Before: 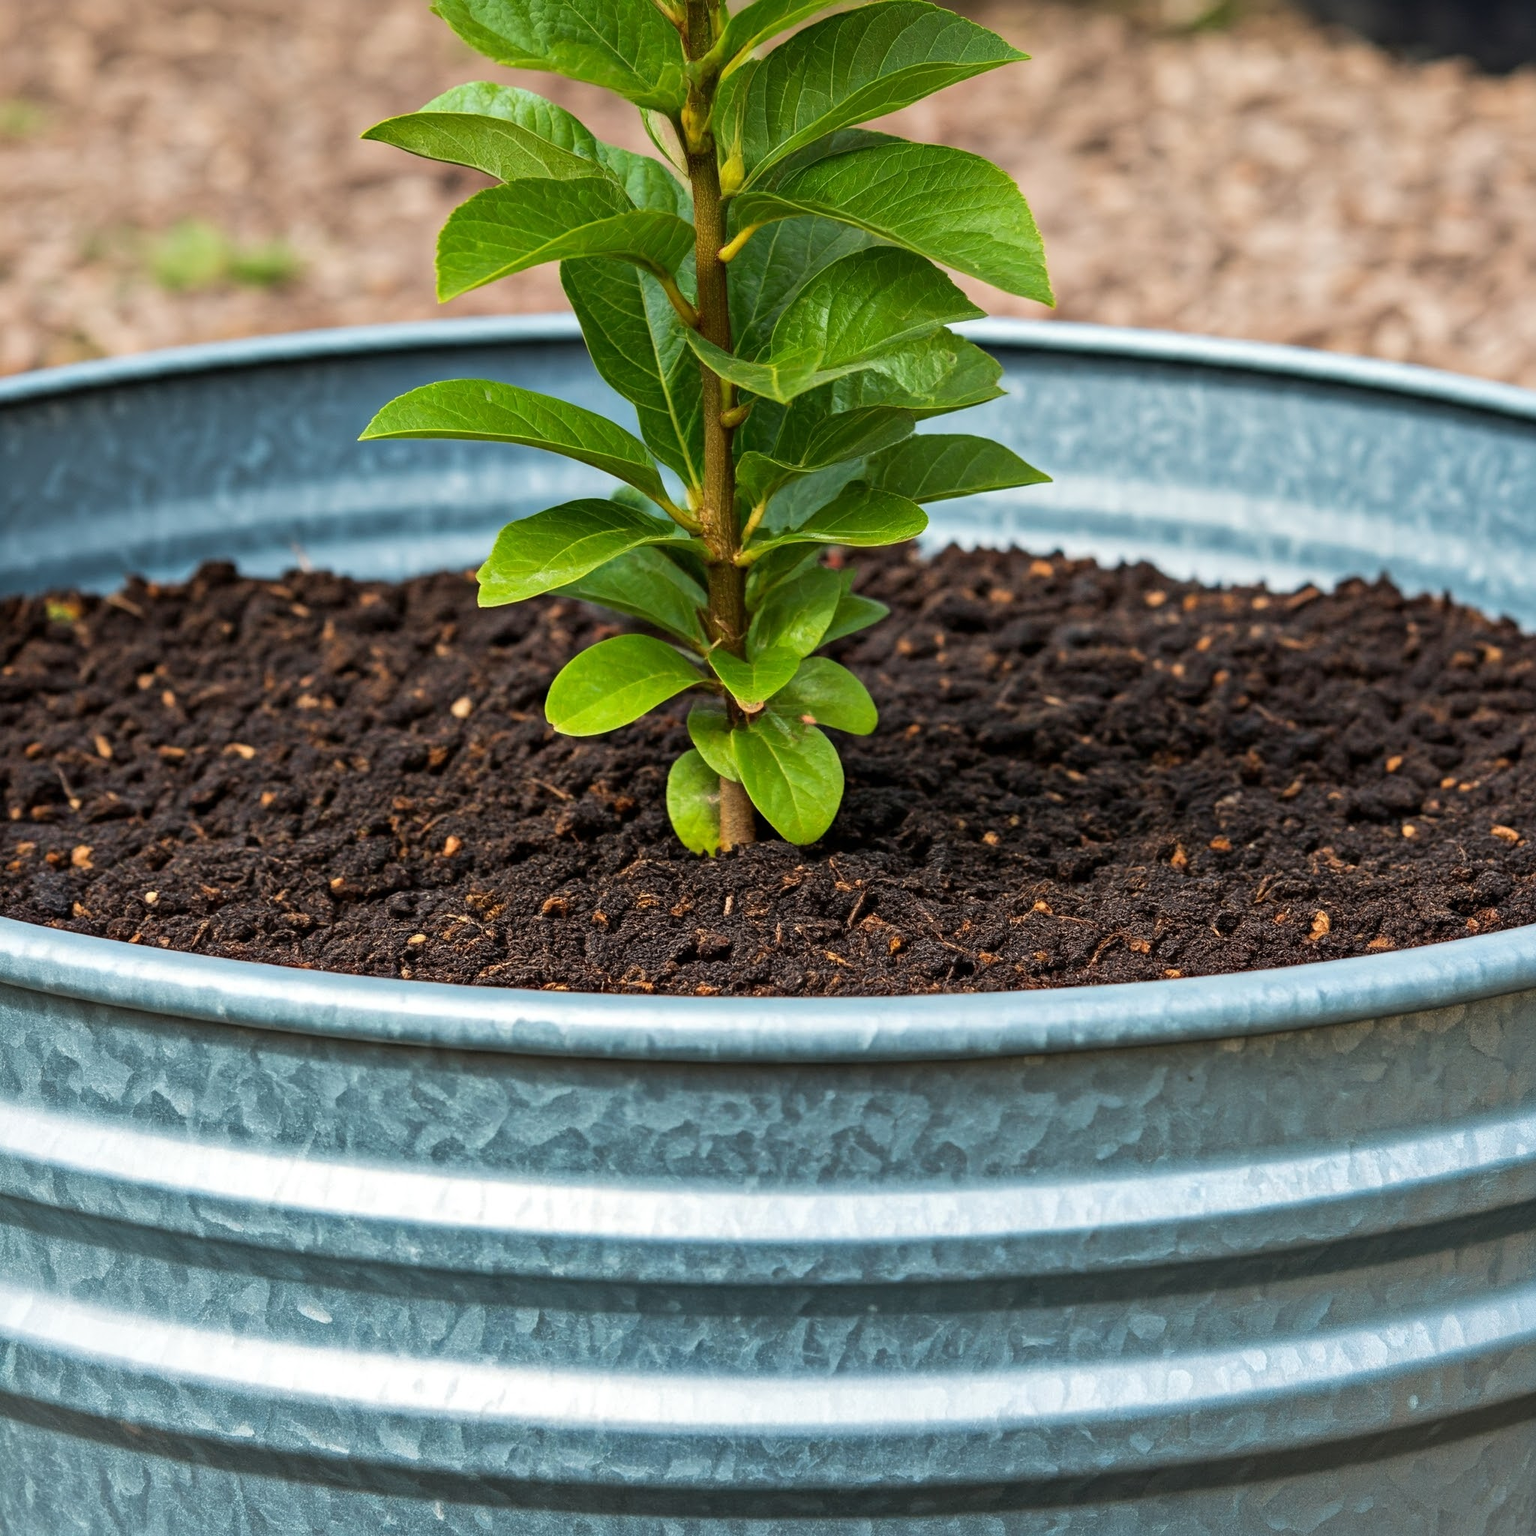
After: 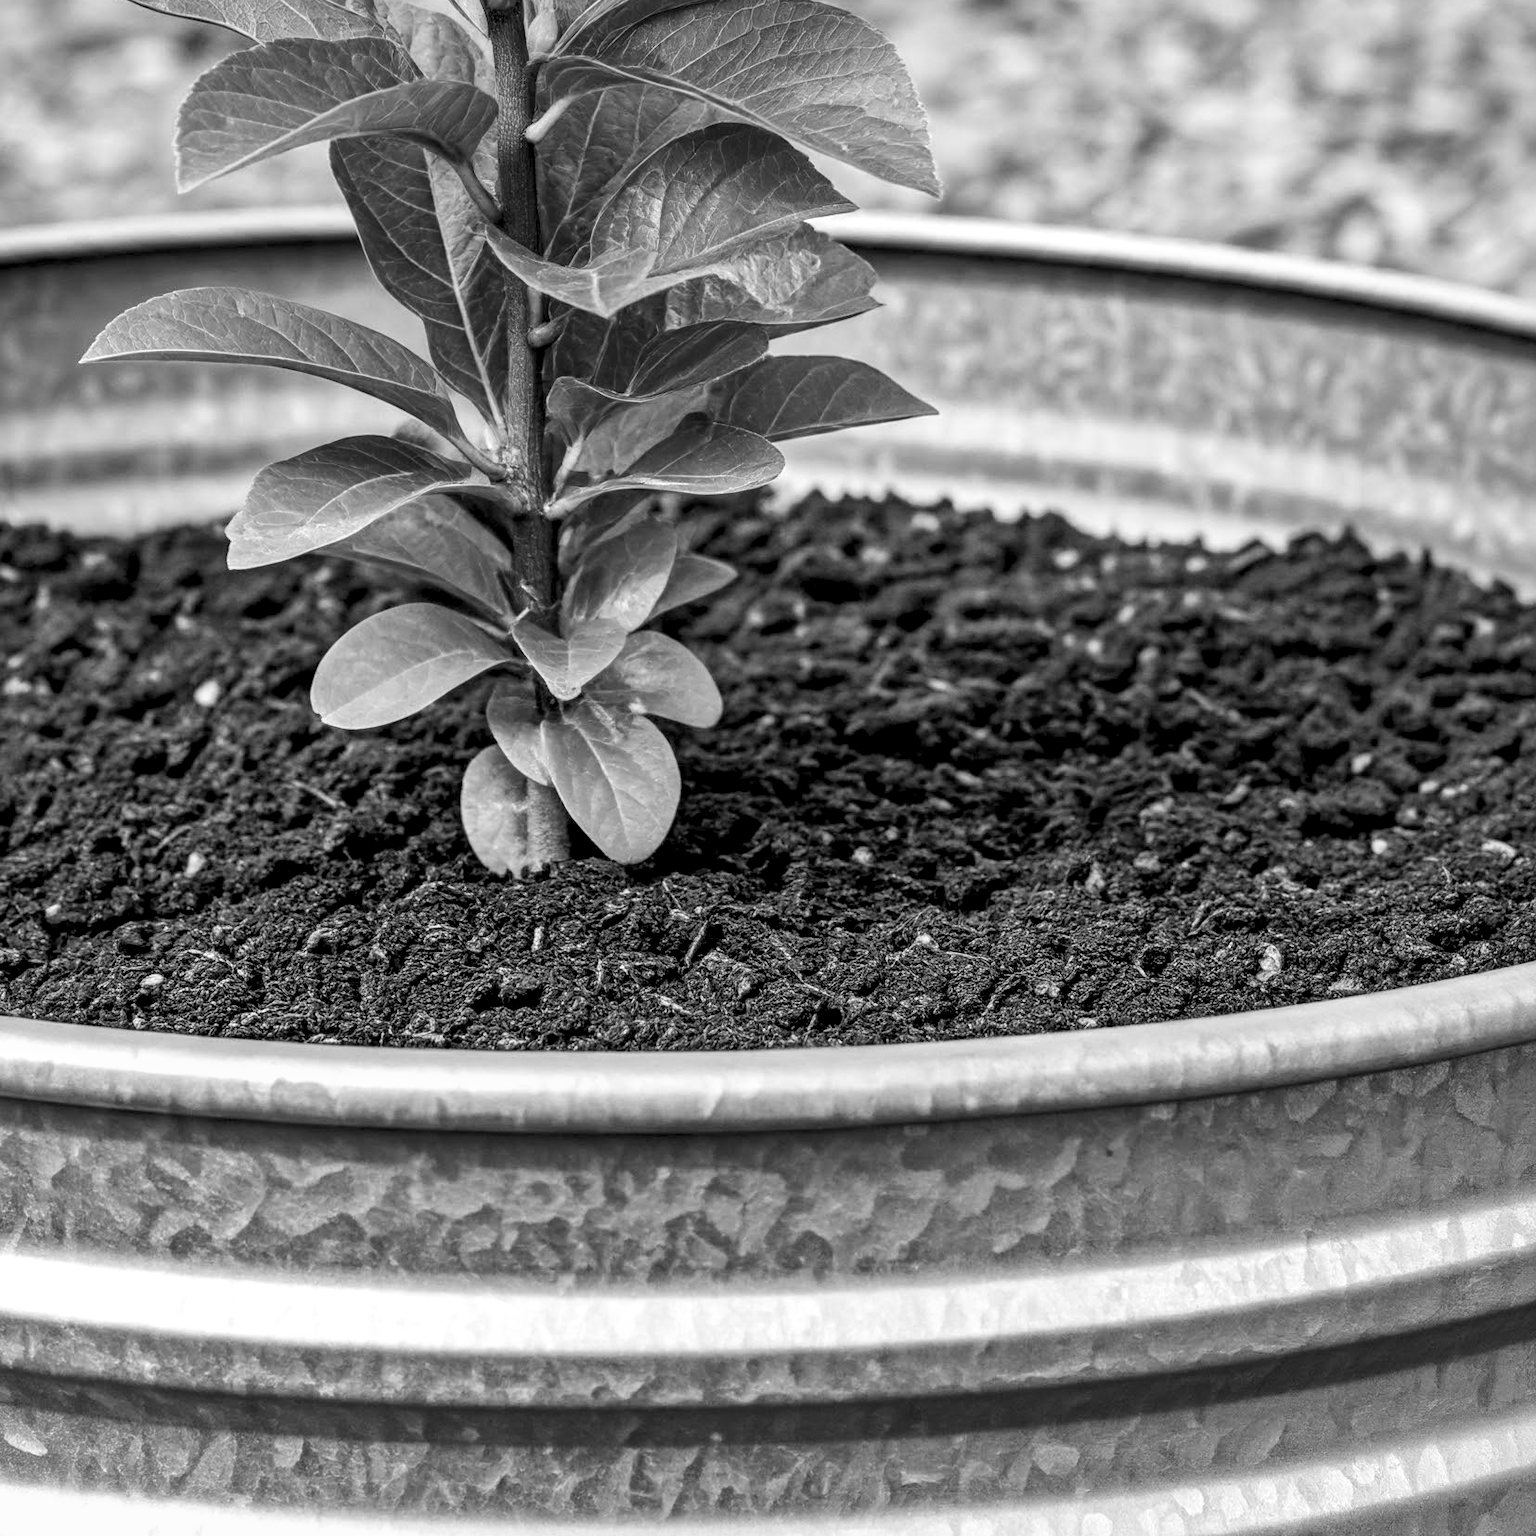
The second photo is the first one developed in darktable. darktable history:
contrast brightness saturation: contrast 0.23, brightness 0.1, saturation 0.29
crop: left 19.159%, top 9.58%, bottom 9.58%
local contrast: highlights 59%, detail 145%
monochrome: a 73.58, b 64.21
exposure: black level correction 0.002, exposure 0.15 EV, compensate highlight preservation false
shadows and highlights: on, module defaults
